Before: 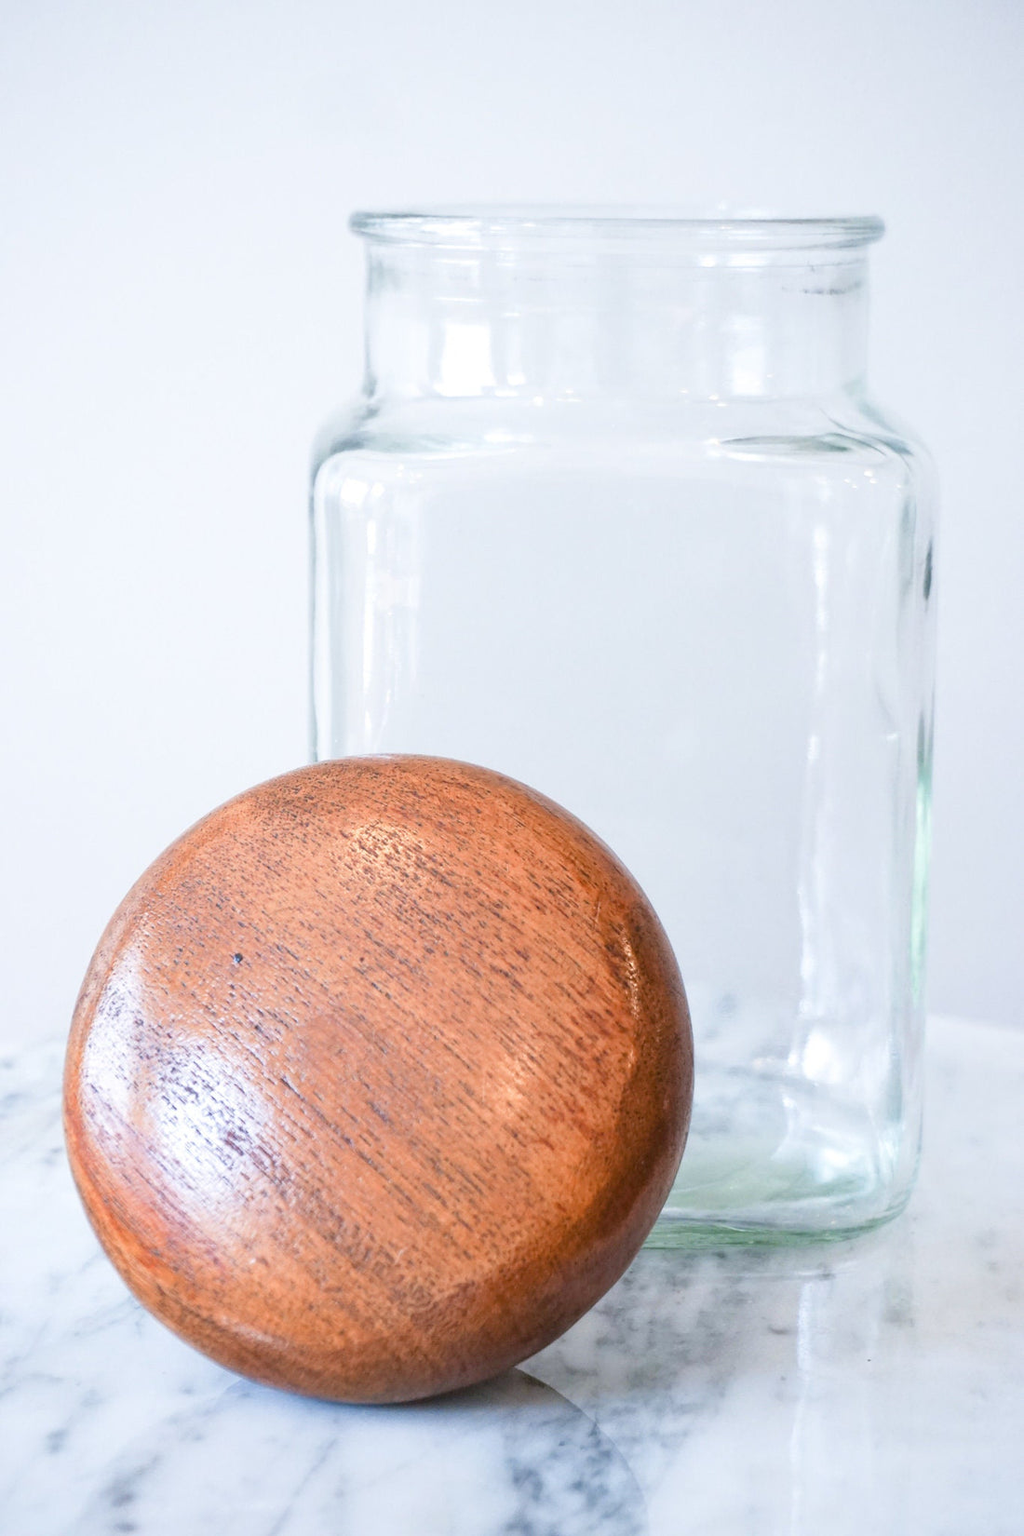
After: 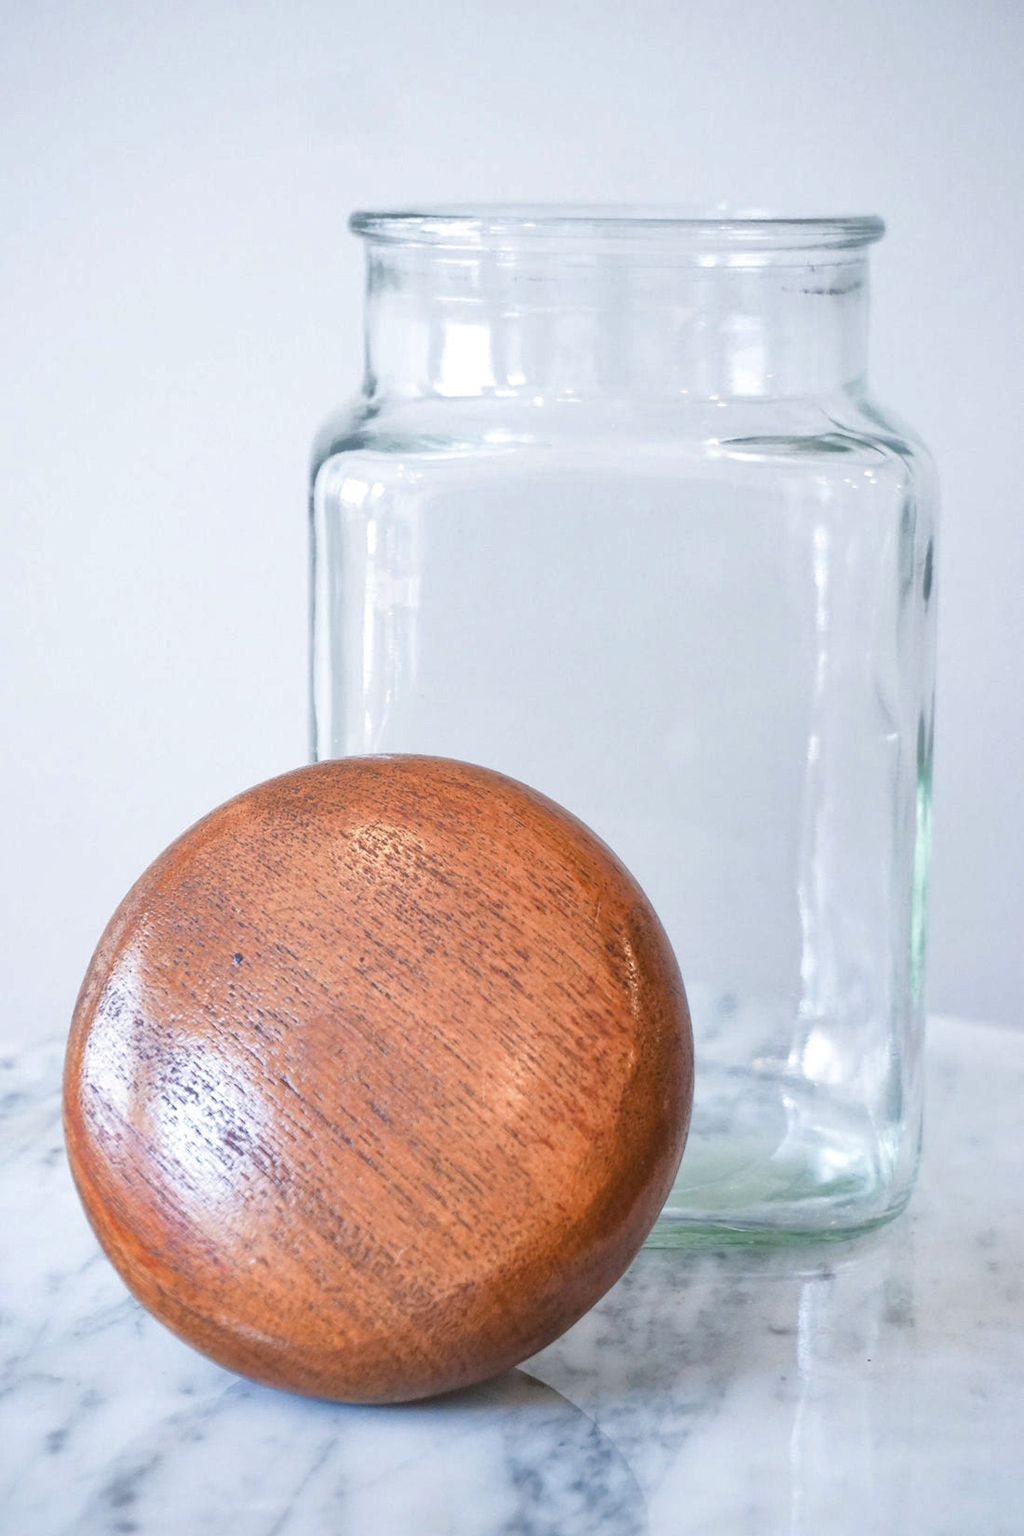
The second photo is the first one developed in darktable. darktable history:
color balance rgb: linear chroma grading › global chroma 1.5%, linear chroma grading › mid-tones -1%, perceptual saturation grading › global saturation -3%, perceptual saturation grading › shadows -2%
shadows and highlights: on, module defaults
